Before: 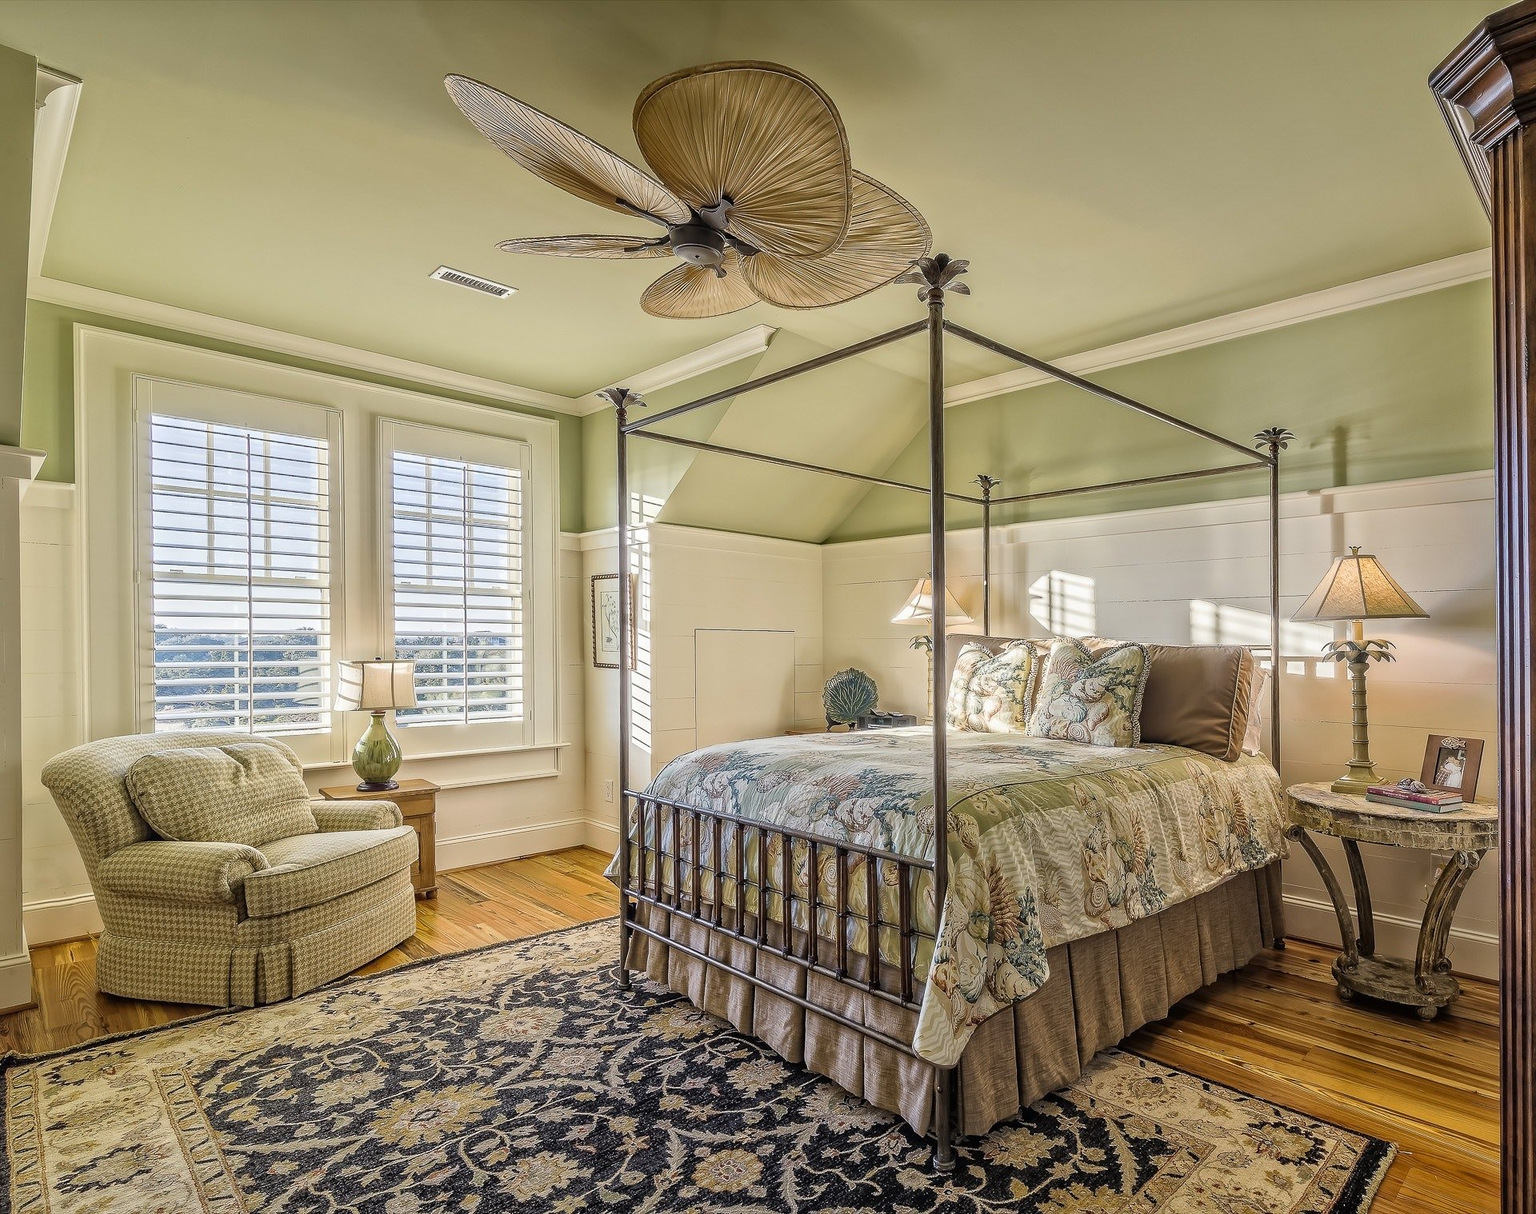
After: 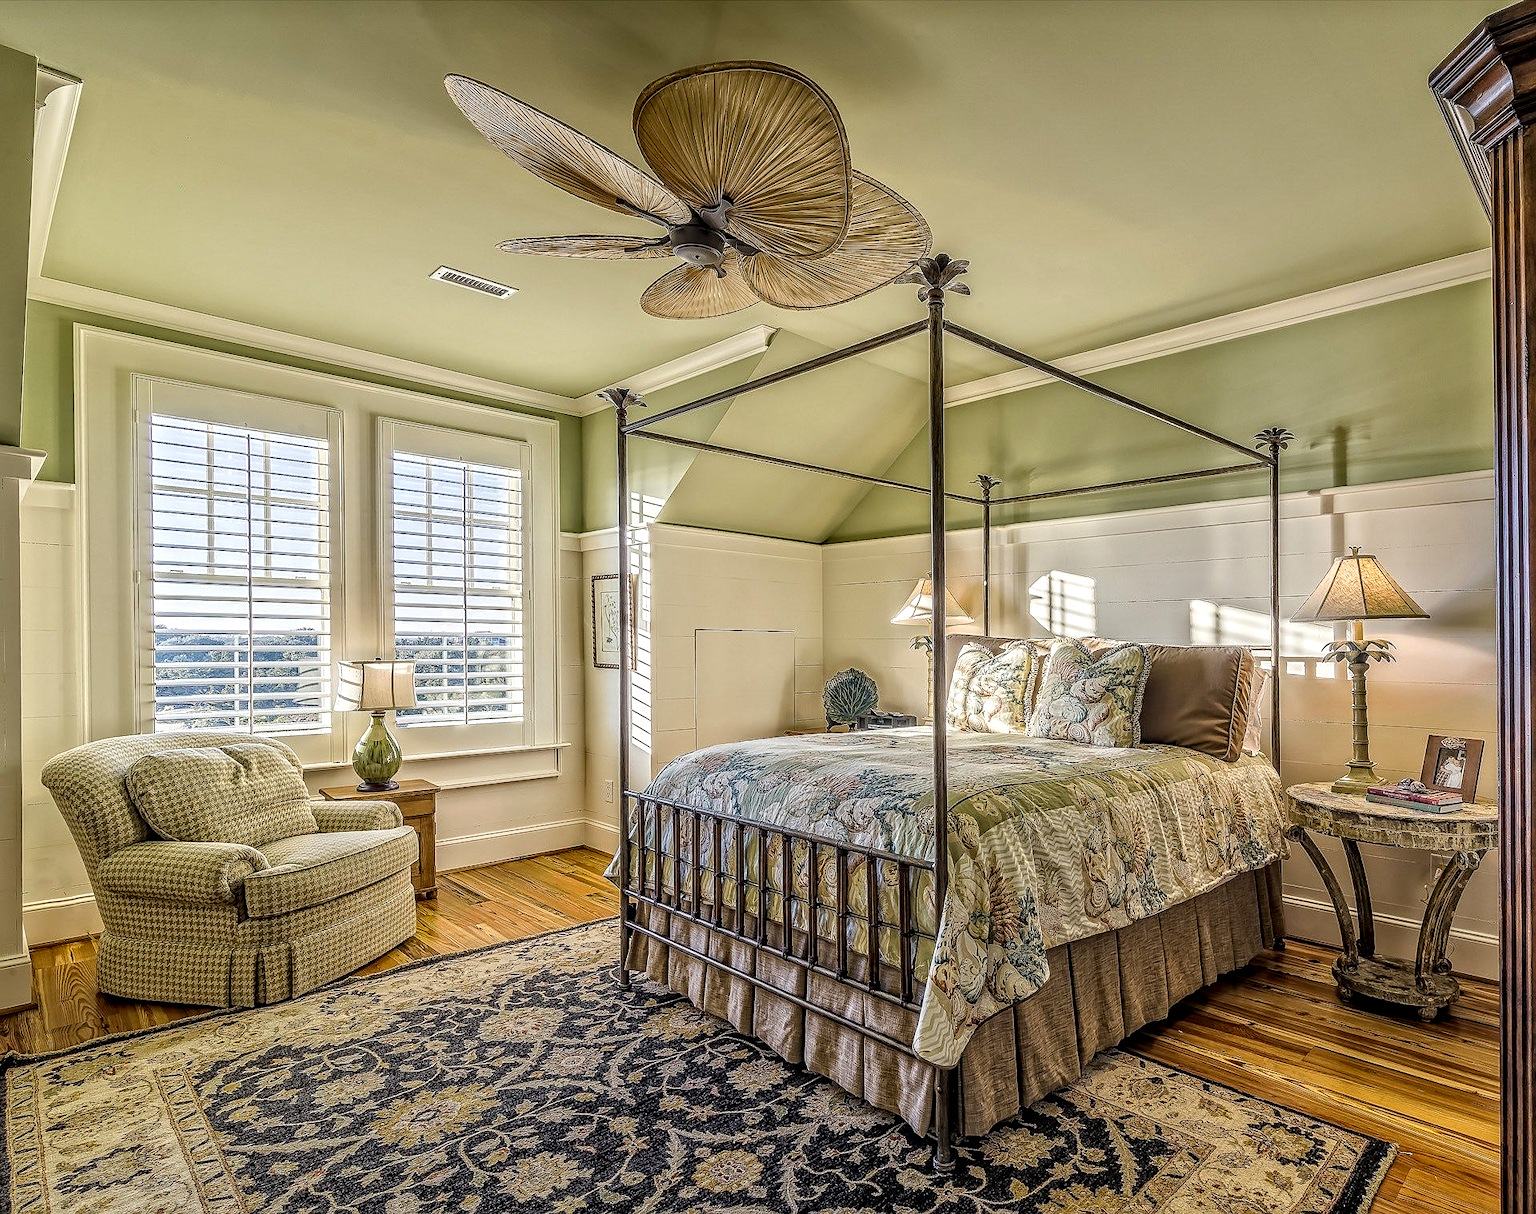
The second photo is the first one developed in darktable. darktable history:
sharpen: on, module defaults
lowpass: radius 0.1, contrast 0.85, saturation 1.1, unbound 0
local contrast: highlights 0%, shadows 0%, detail 182%
